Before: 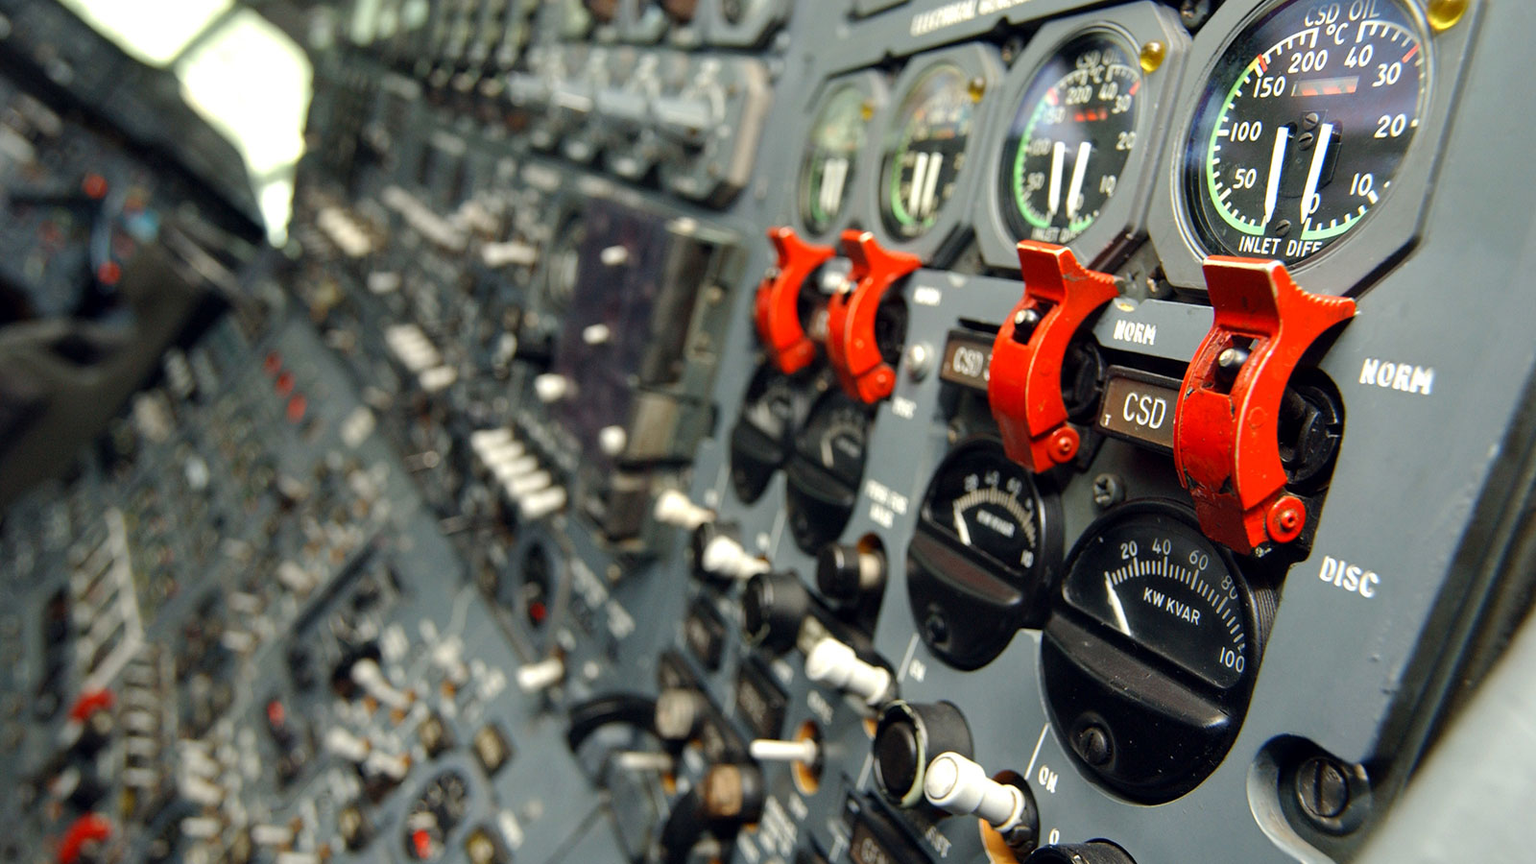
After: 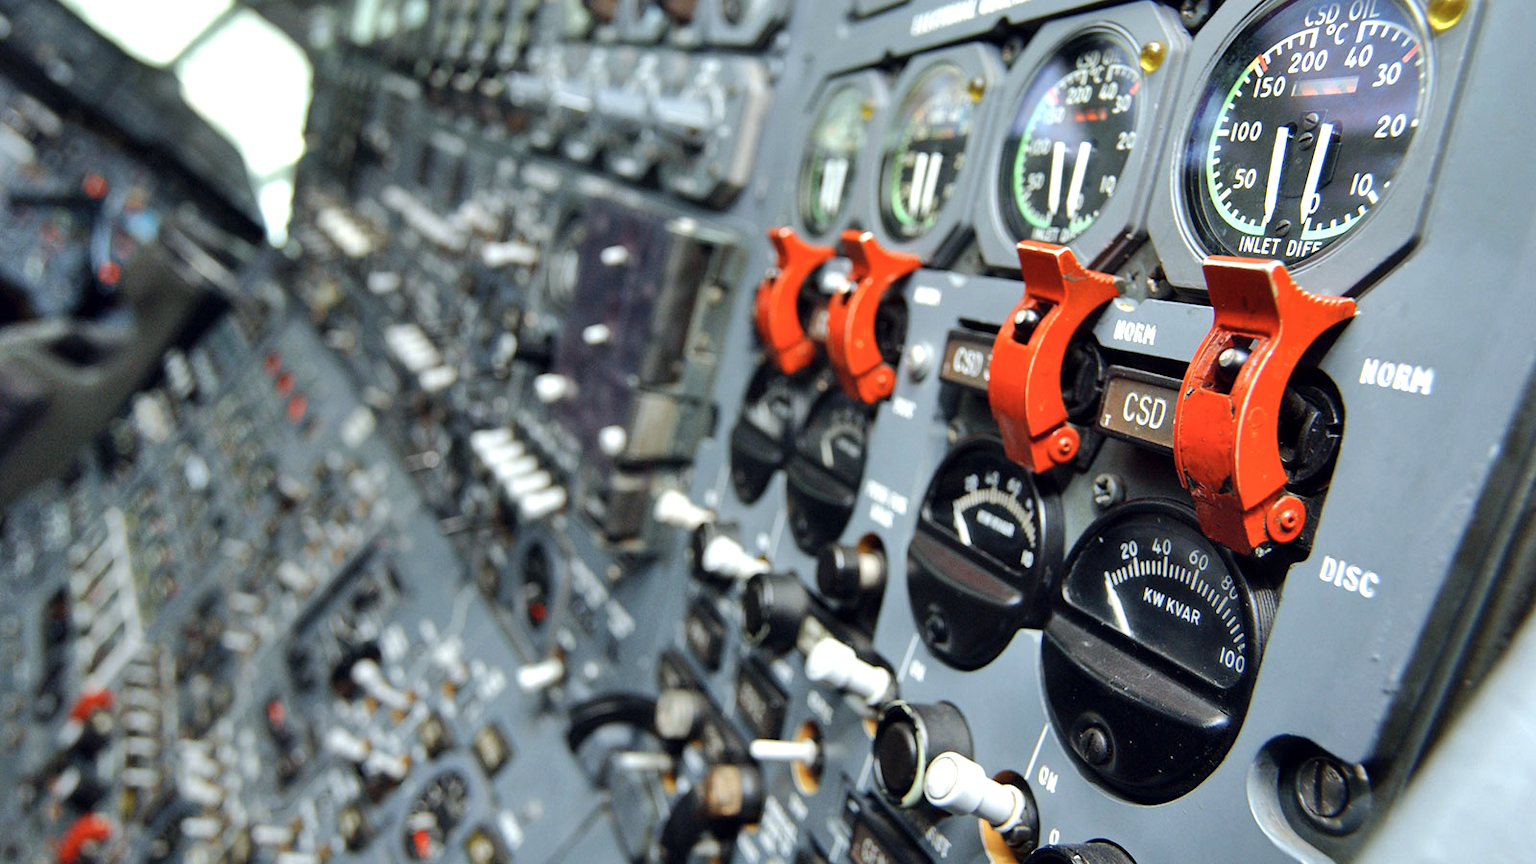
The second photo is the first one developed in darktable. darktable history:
shadows and highlights: radius 110.86, shadows 51.09, white point adjustment 9.16, highlights -4.17, highlights color adjustment 32.2%, soften with gaussian
contrast brightness saturation: saturation -0.05
white balance: red 0.931, blue 1.11
